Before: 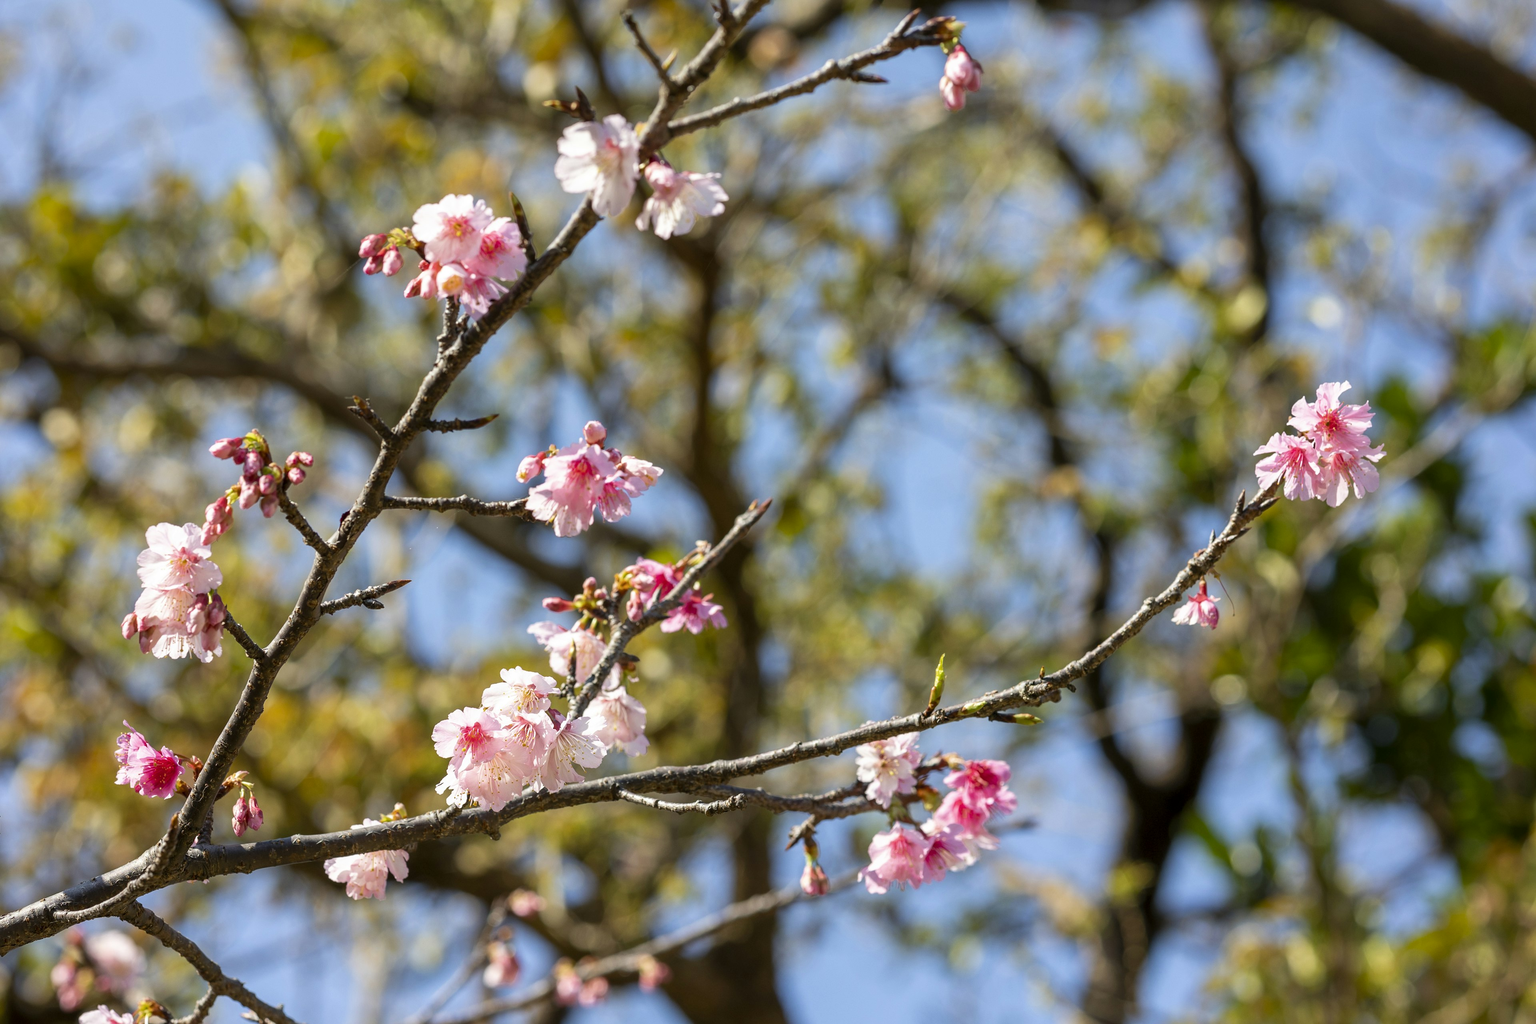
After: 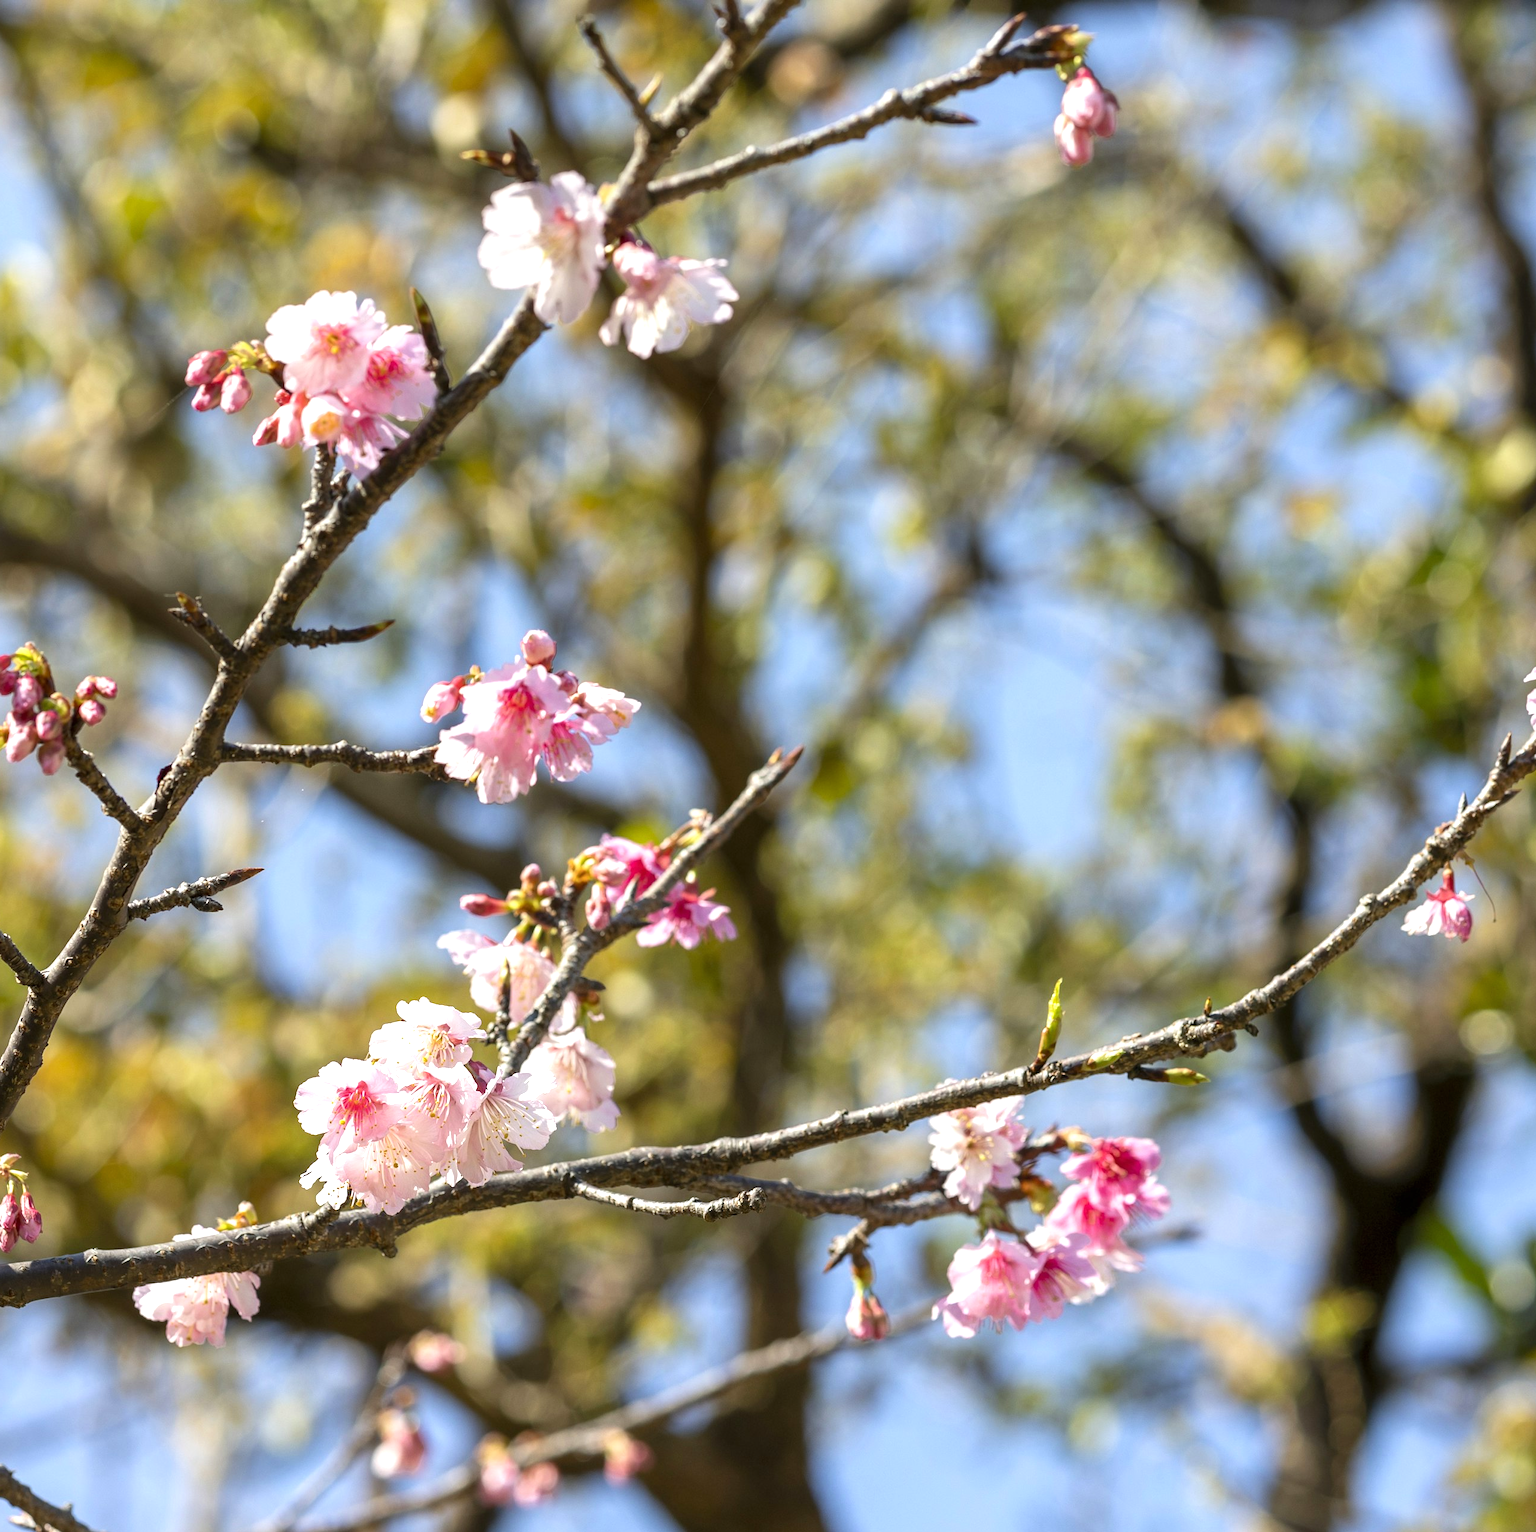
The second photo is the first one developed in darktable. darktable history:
exposure: black level correction 0, exposure 0.498 EV, compensate highlight preservation false
crop and rotate: left 15.324%, right 17.836%
